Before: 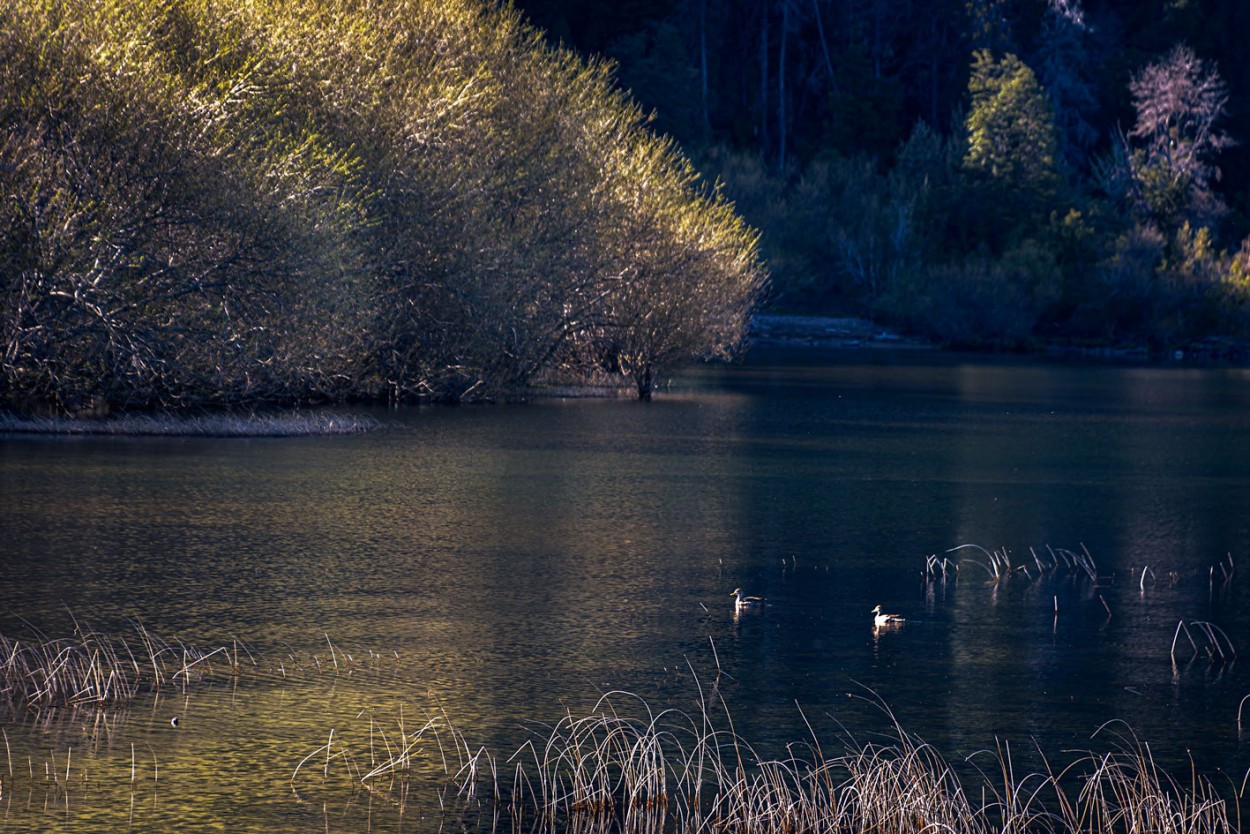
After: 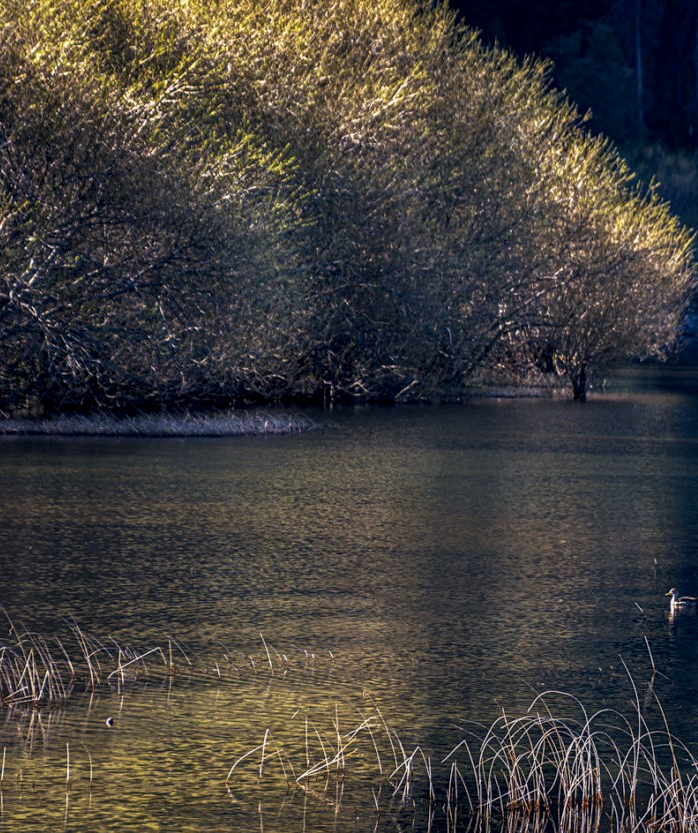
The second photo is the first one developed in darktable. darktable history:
local contrast: on, module defaults
crop: left 5.214%, right 38.932%
